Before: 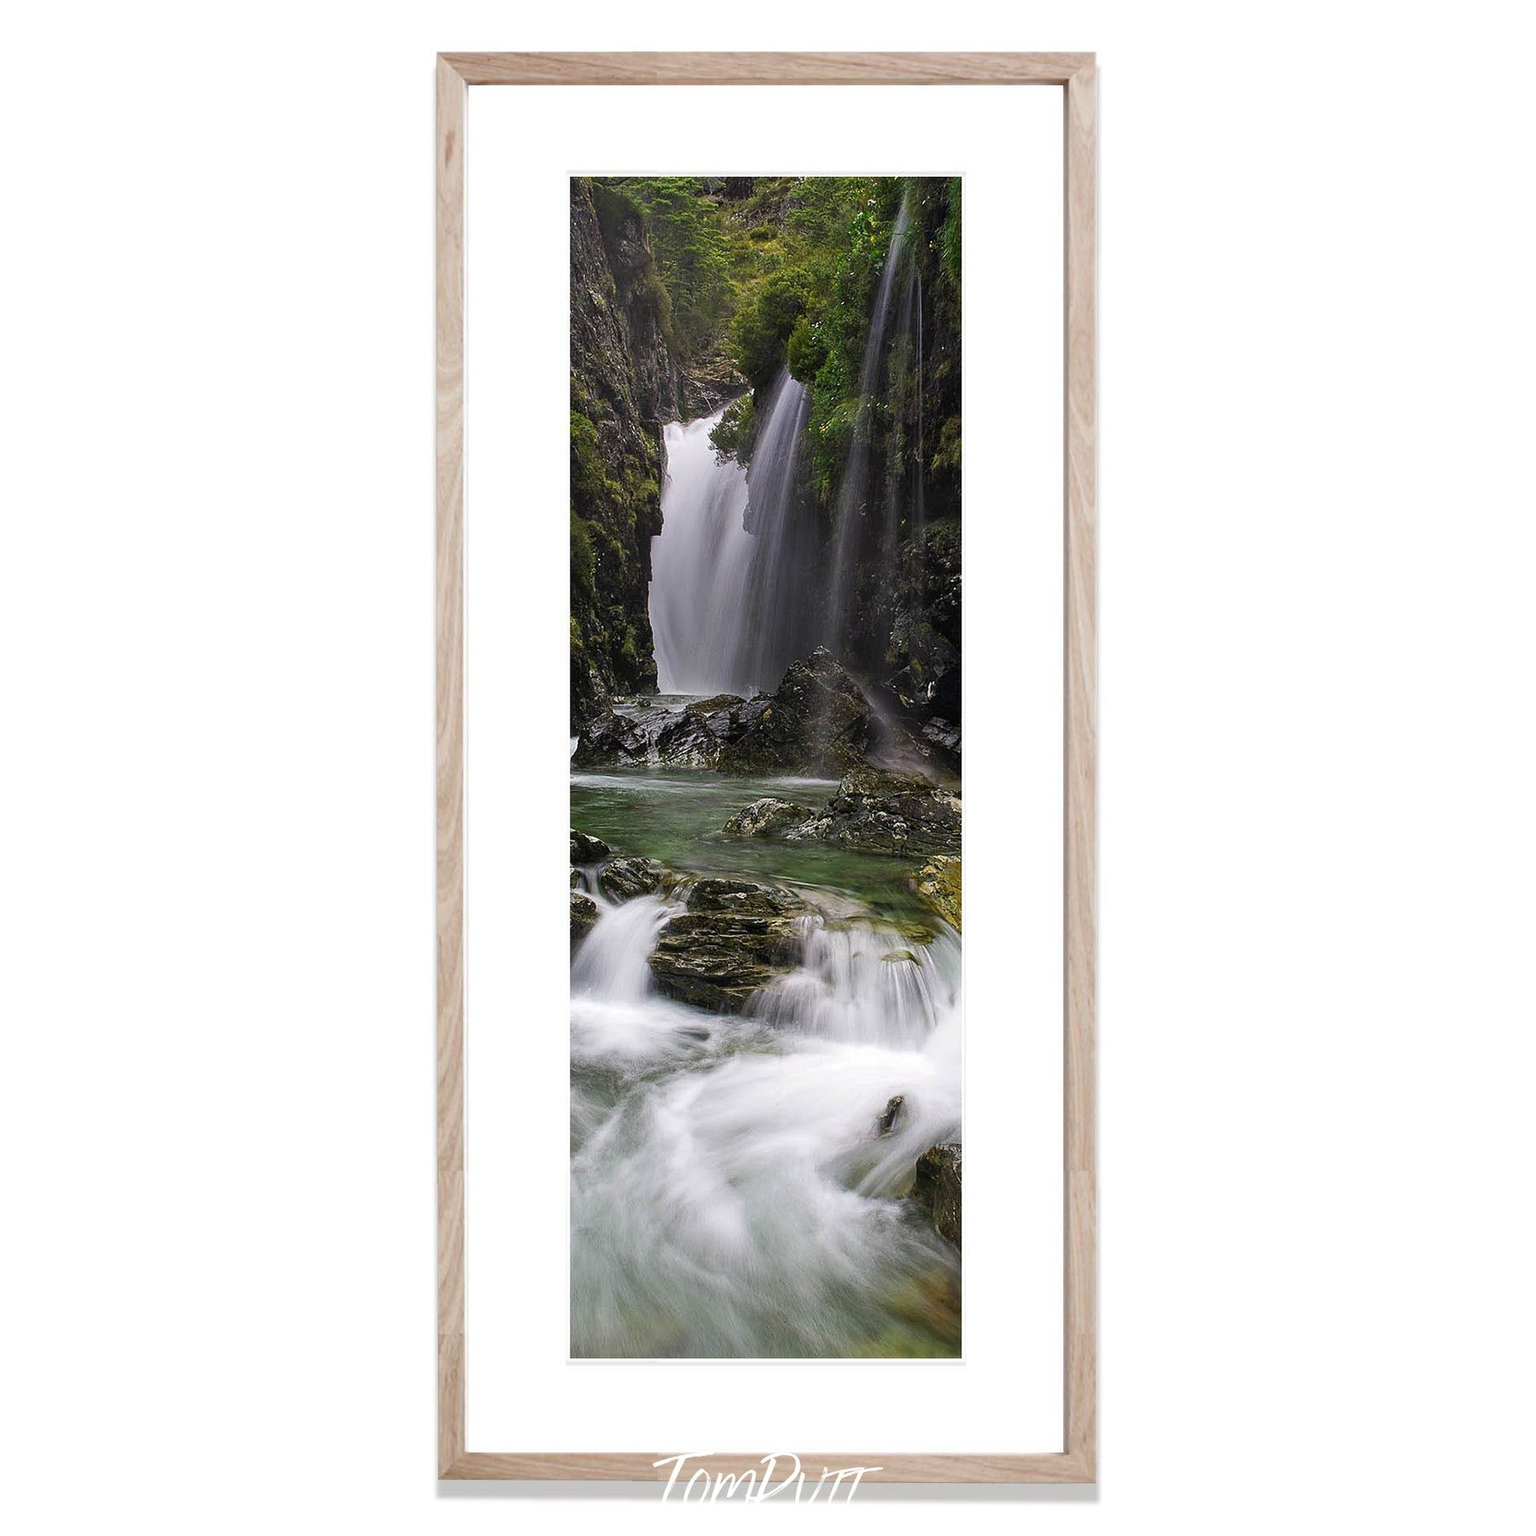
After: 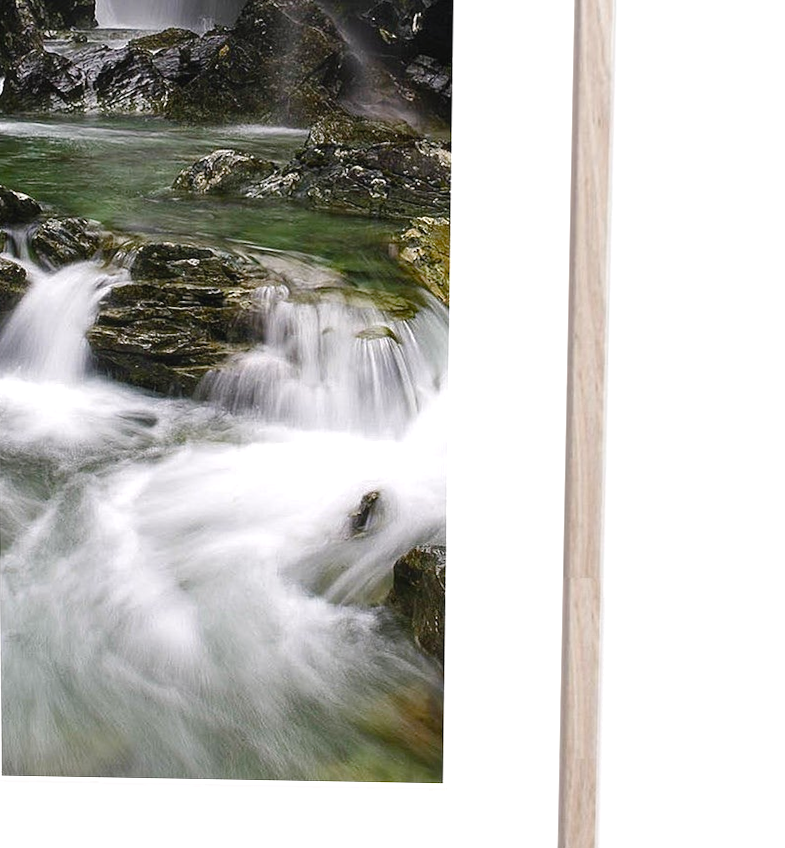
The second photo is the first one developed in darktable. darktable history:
crop: left 35.976%, top 45.819%, right 18.162%, bottom 5.807%
color balance rgb: shadows lift › luminance -10%, shadows lift › chroma 1%, shadows lift › hue 113°, power › luminance -15%, highlights gain › chroma 0.2%, highlights gain › hue 333°, global offset › luminance 0.5%, perceptual saturation grading › global saturation 20%, perceptual saturation grading › highlights -50%, perceptual saturation grading › shadows 25%, contrast -10%
exposure: black level correction 0, exposure 0.5 EV, compensate highlight preservation false
rotate and perspective: rotation 0.074°, lens shift (vertical) 0.096, lens shift (horizontal) -0.041, crop left 0.043, crop right 0.952, crop top 0.024, crop bottom 0.979
